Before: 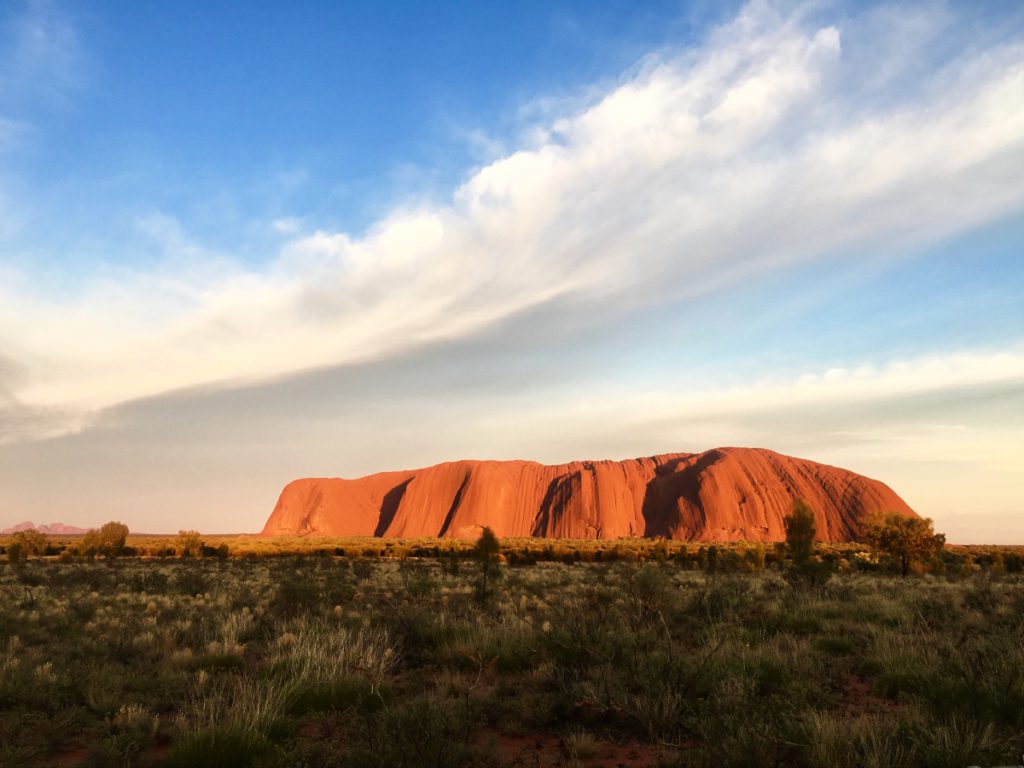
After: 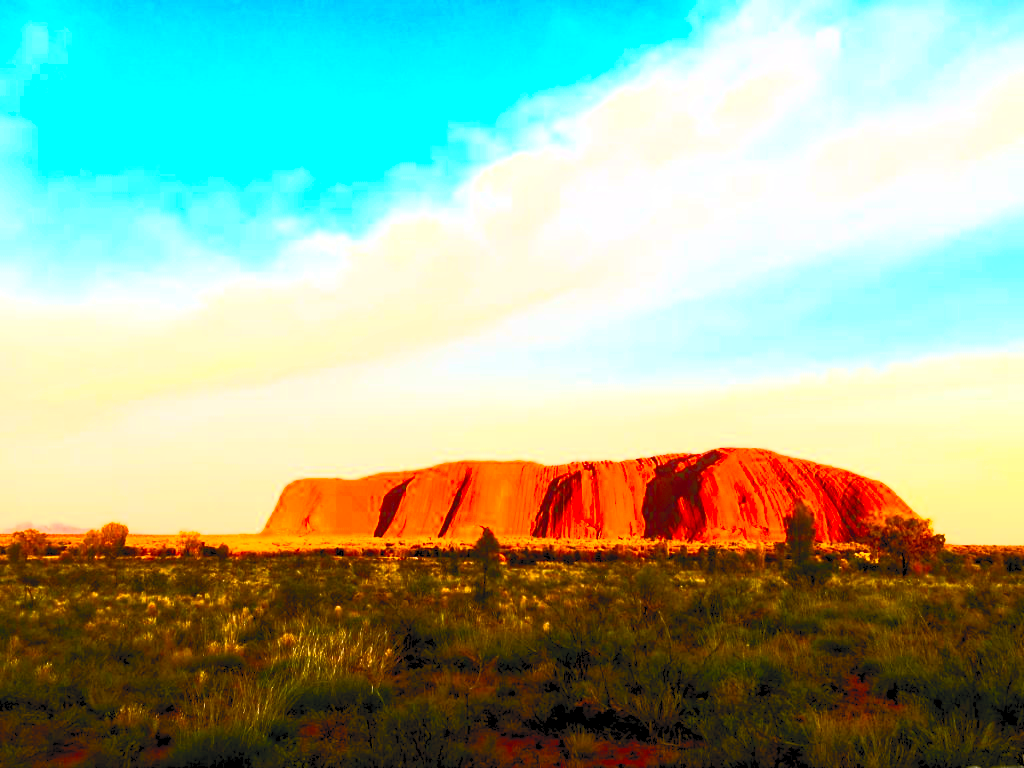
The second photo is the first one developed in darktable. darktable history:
shadows and highlights: shadows 25, highlights -25
contrast brightness saturation: contrast 1, brightness 1, saturation 1
color balance rgb: global offset › luminance -0.51%, perceptual saturation grading › global saturation 27.53%, perceptual saturation grading › highlights -25%, perceptual saturation grading › shadows 25%, perceptual brilliance grading › highlights 6.62%, perceptual brilliance grading › mid-tones 17.07%, perceptual brilliance grading › shadows -5.23%
